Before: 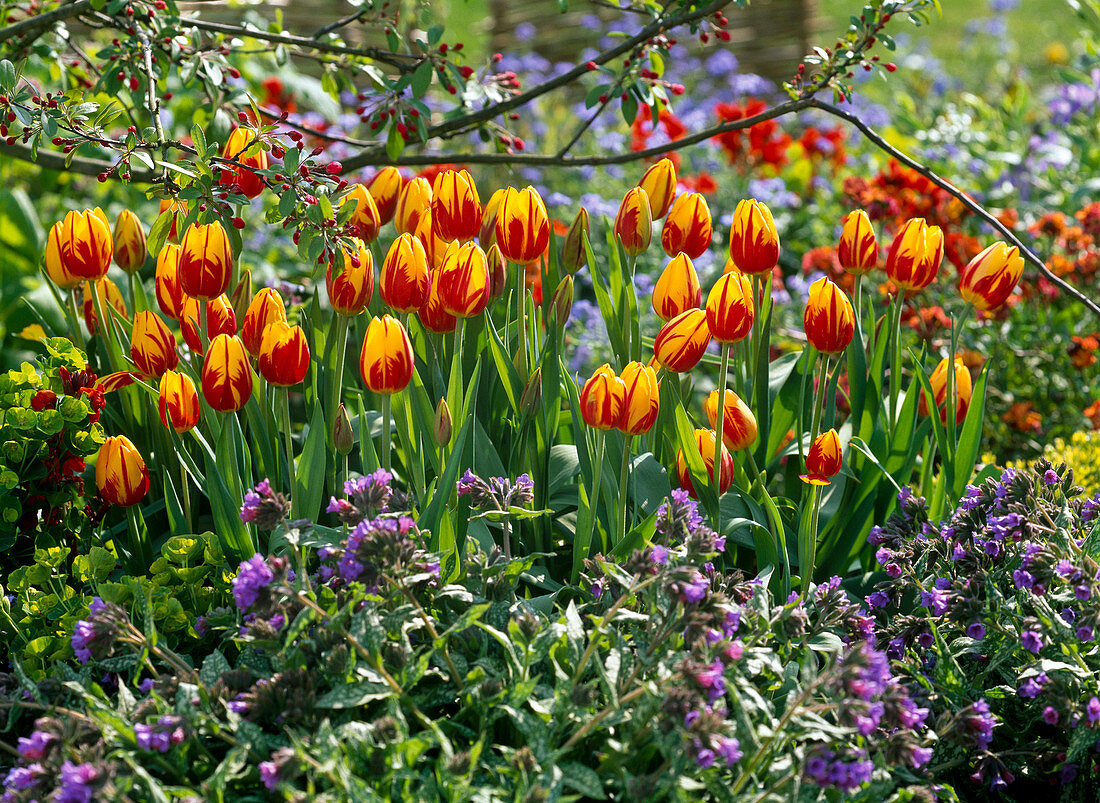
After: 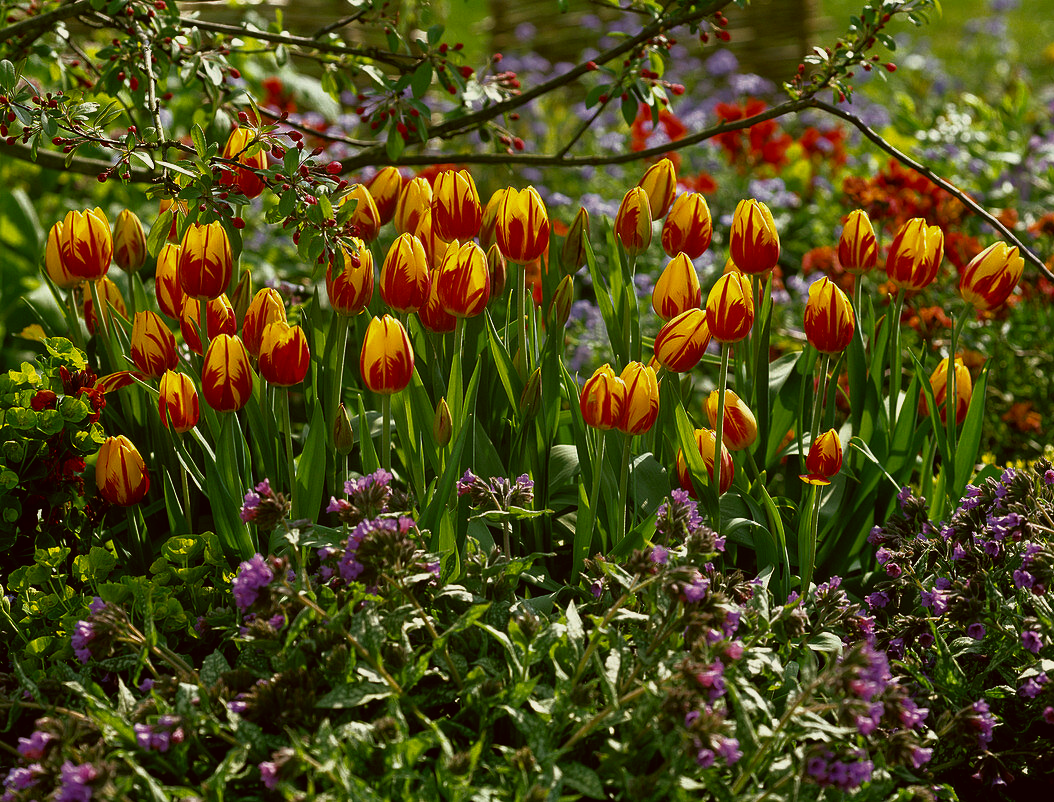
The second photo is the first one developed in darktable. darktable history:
color correction: highlights a* -1.43, highlights b* 10.12, shadows a* 0.395, shadows b* 19.35
rgb curve: curves: ch0 [(0, 0) (0.415, 0.237) (1, 1)]
crop: right 4.126%, bottom 0.031%
filmic rgb: black relative exposure -11.35 EV, white relative exposure 3.22 EV, hardness 6.76, color science v6 (2022)
